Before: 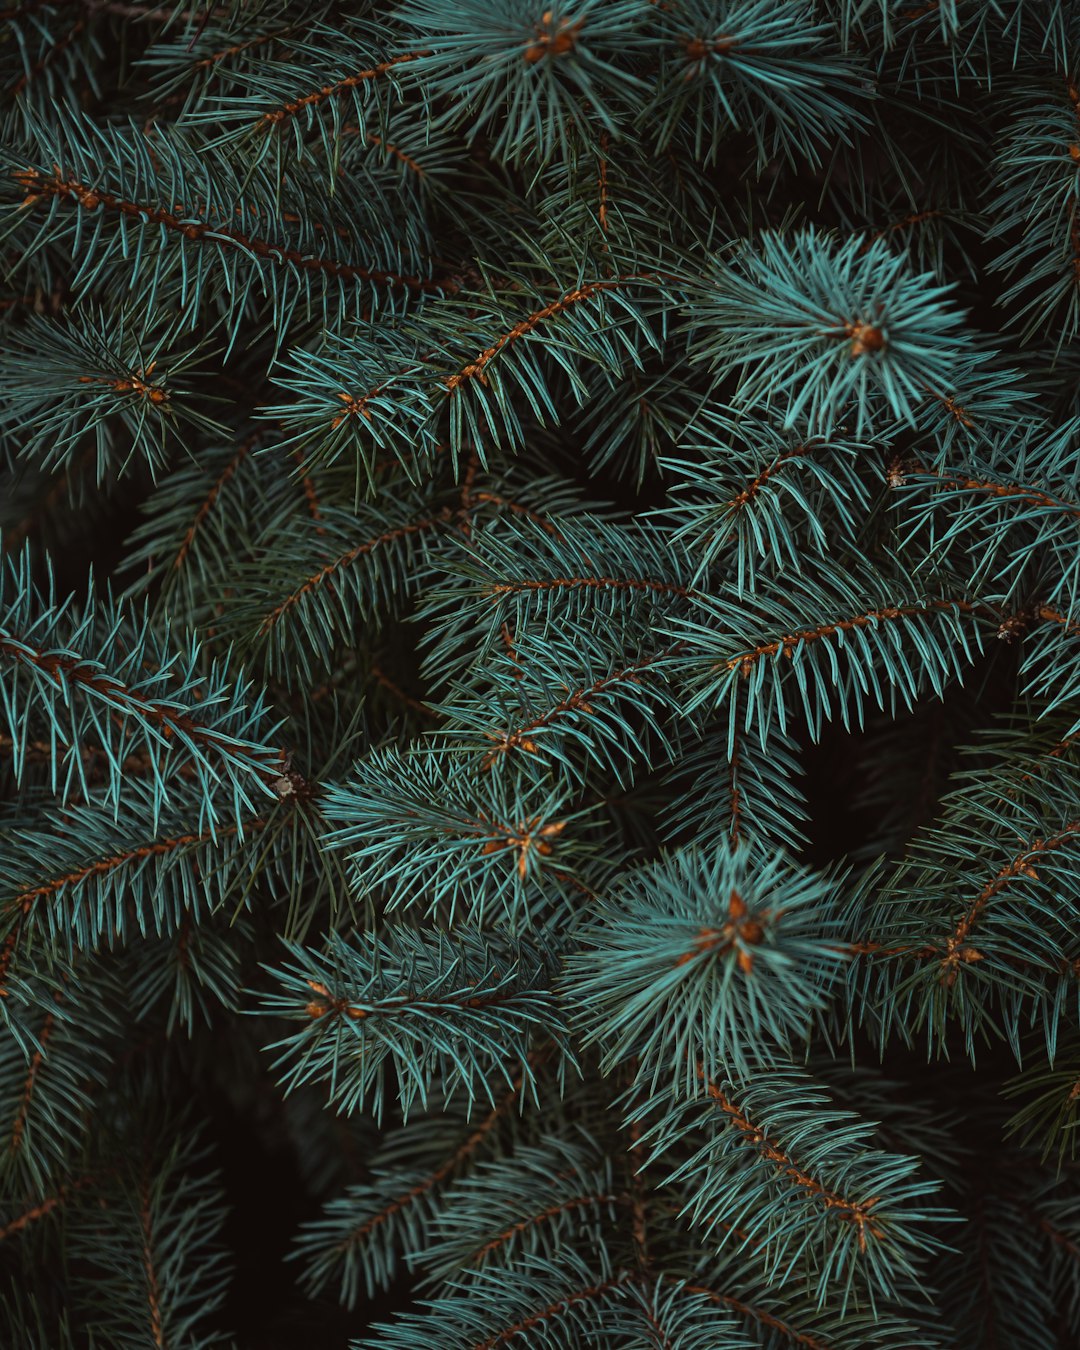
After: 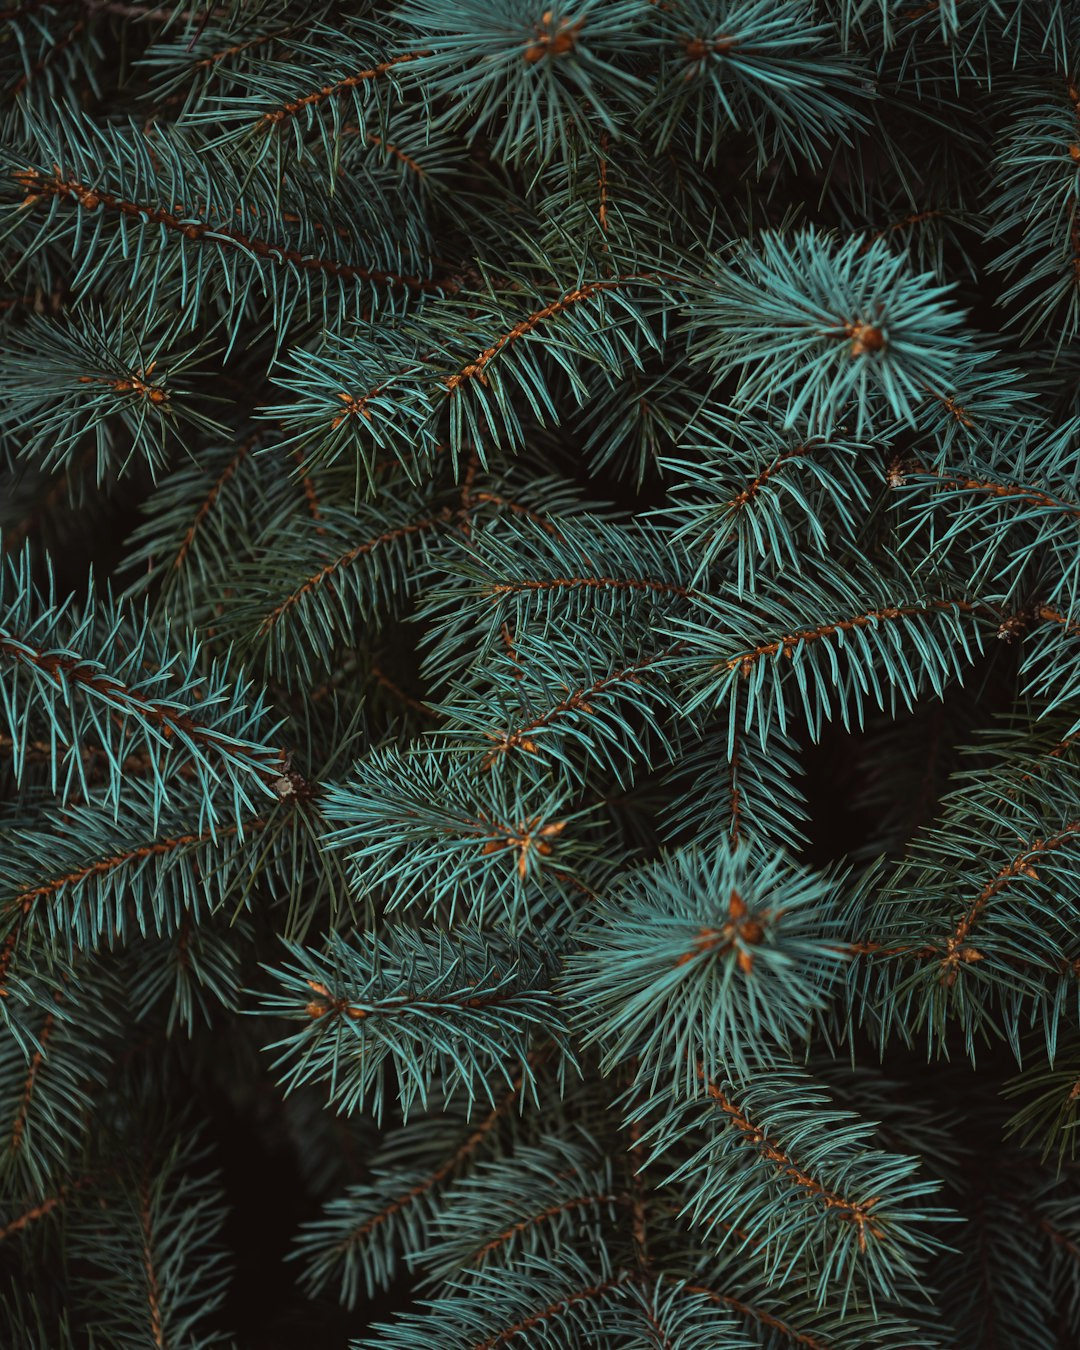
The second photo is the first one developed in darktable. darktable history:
shadows and highlights: shadows 25.19, highlights -47.89, soften with gaussian
